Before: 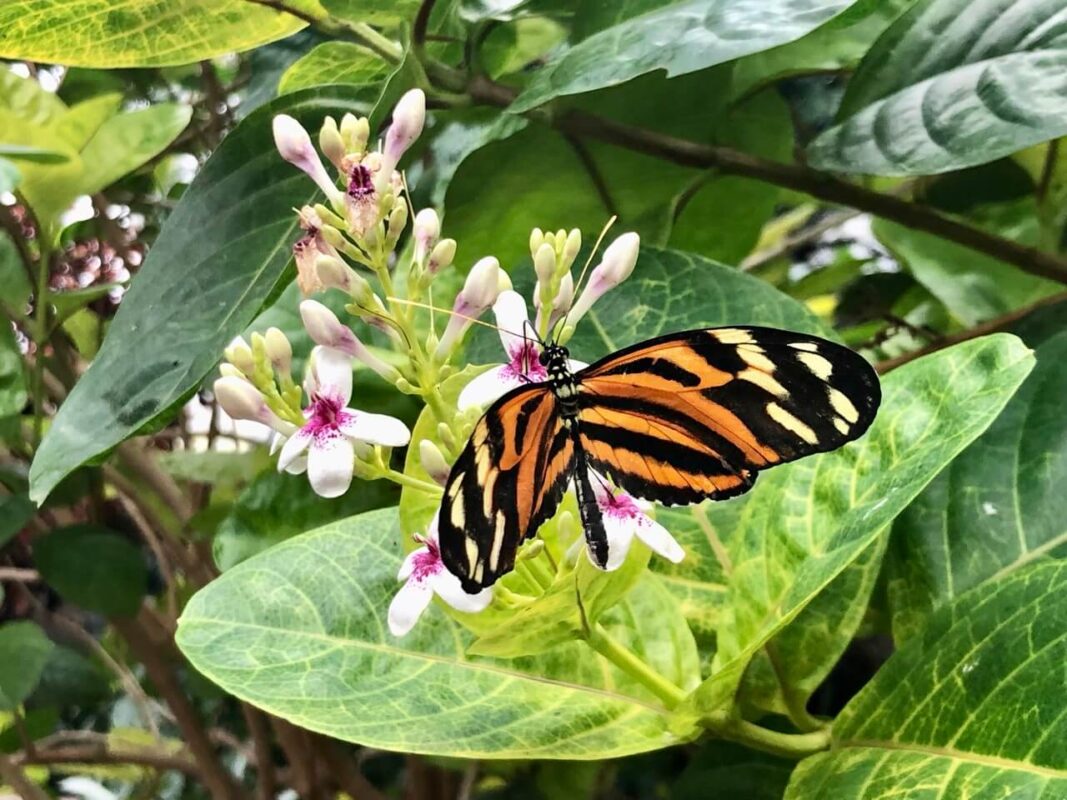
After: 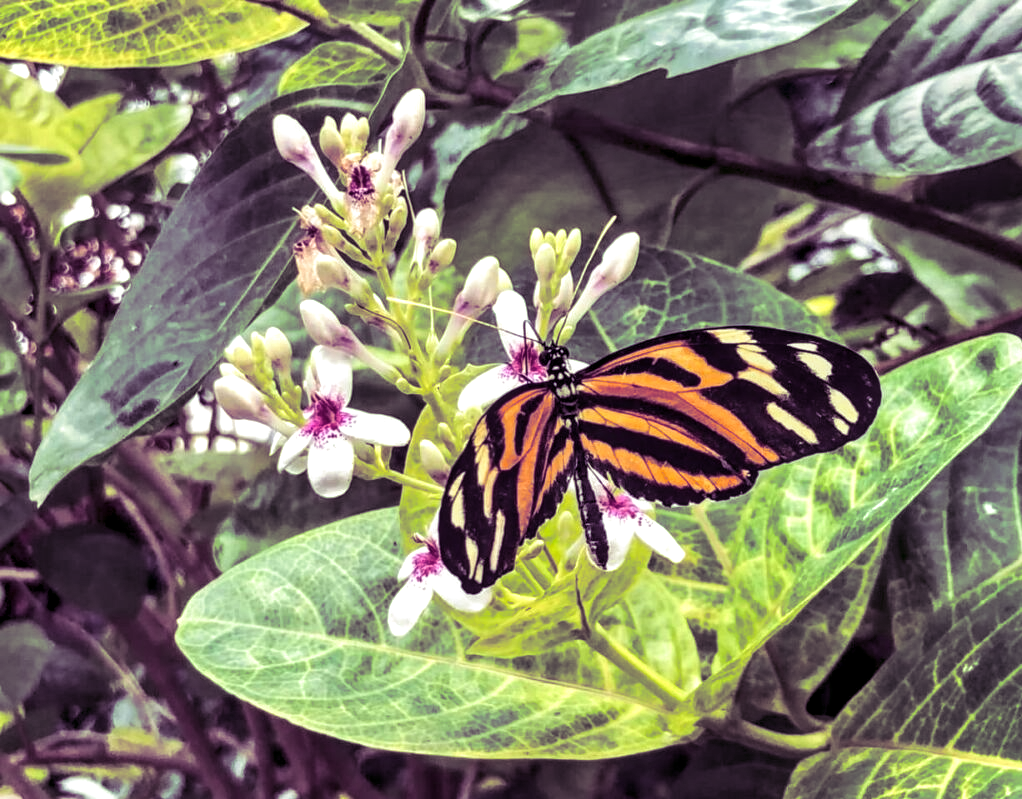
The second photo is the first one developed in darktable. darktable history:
local contrast: highlights 61%, detail 143%, midtone range 0.428
exposure: exposure 0.161 EV, compensate highlight preservation false
crop: right 4.126%, bottom 0.031%
split-toning: shadows › hue 277.2°, shadows › saturation 0.74
